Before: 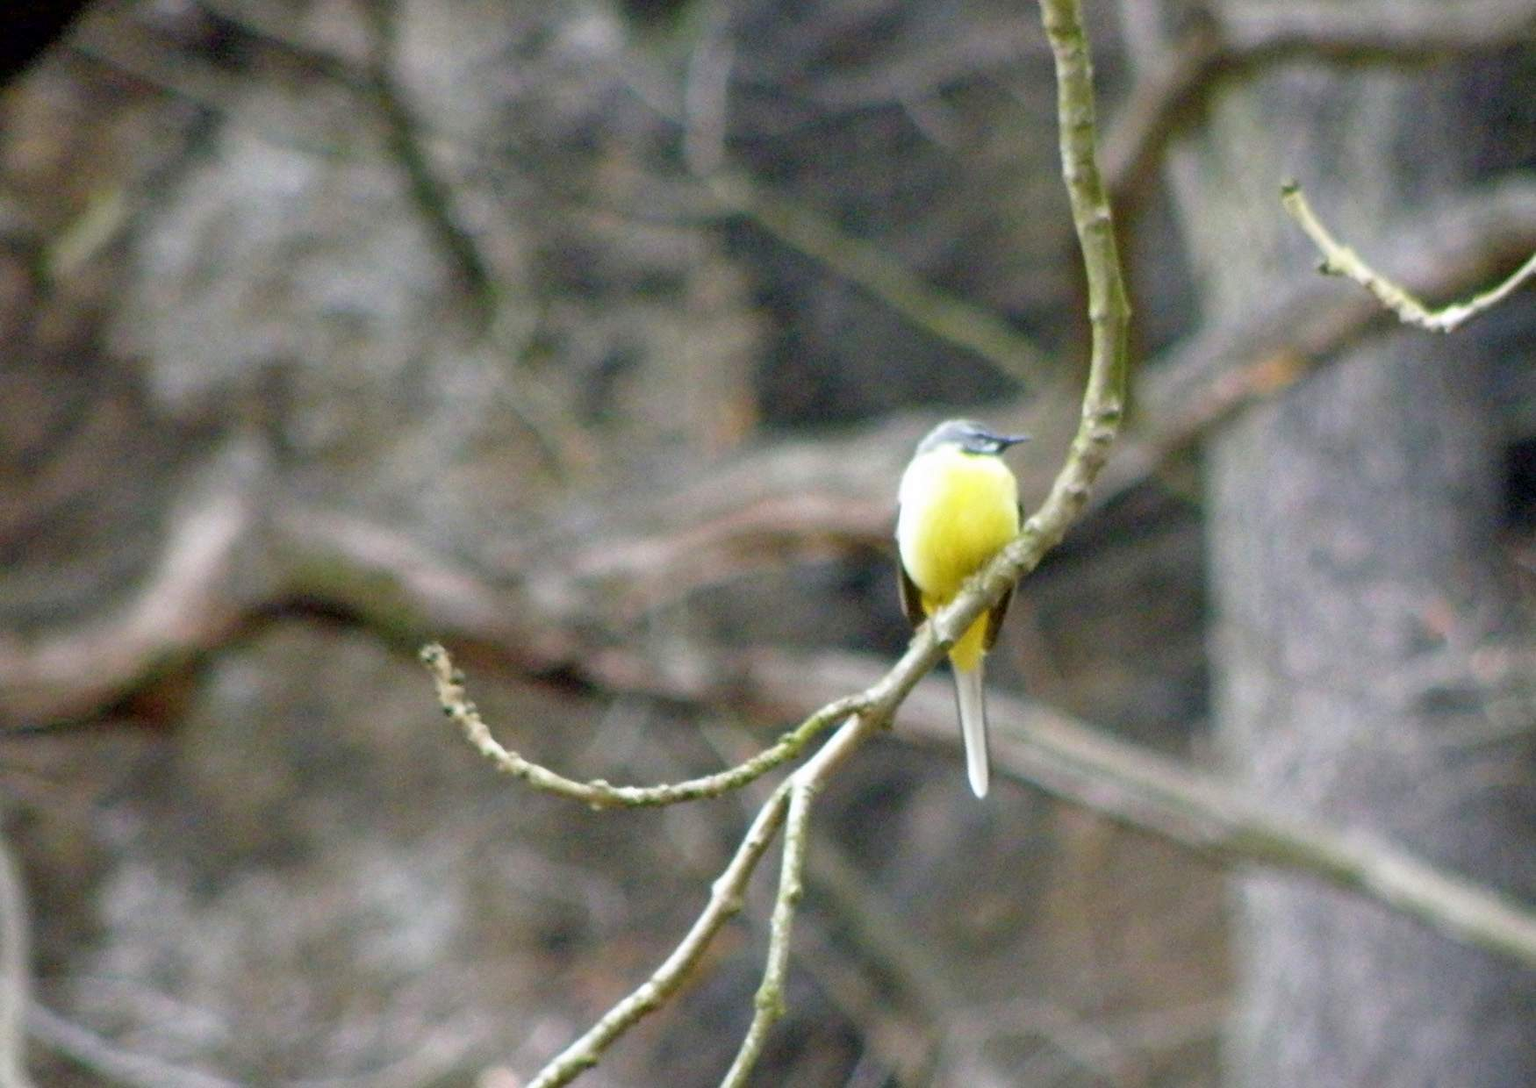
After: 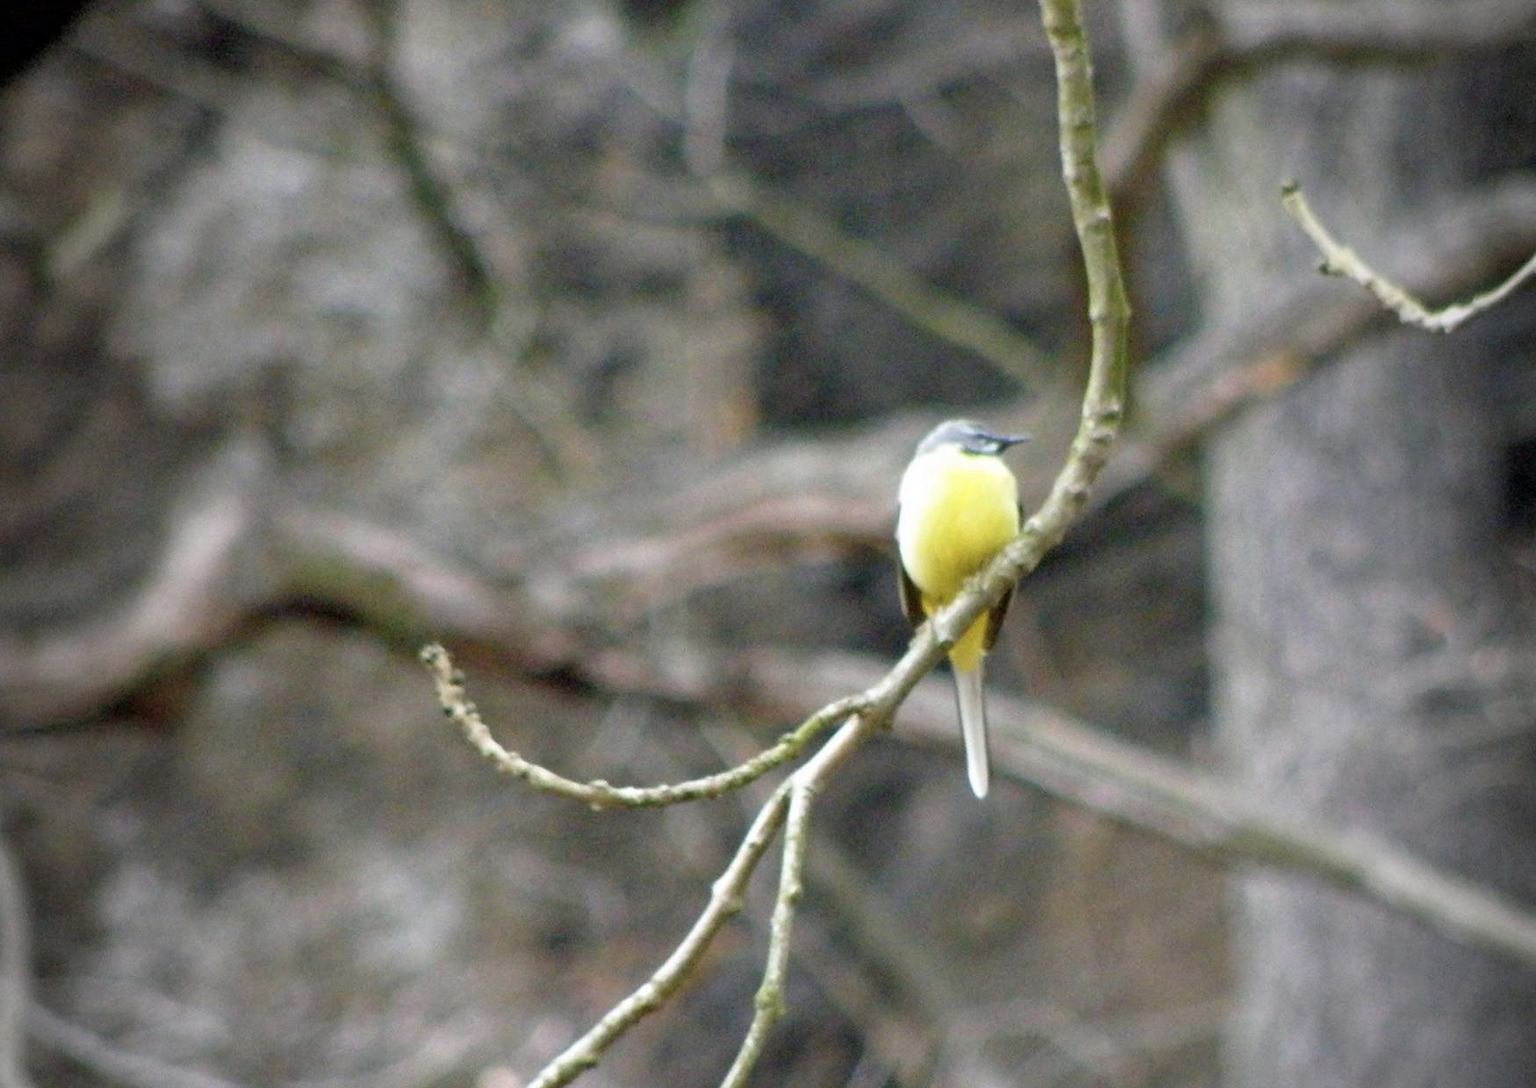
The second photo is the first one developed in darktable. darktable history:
vignetting: fall-off start 97%, fall-off radius 100%, width/height ratio 0.609, unbound false
color contrast: green-magenta contrast 0.84, blue-yellow contrast 0.86
